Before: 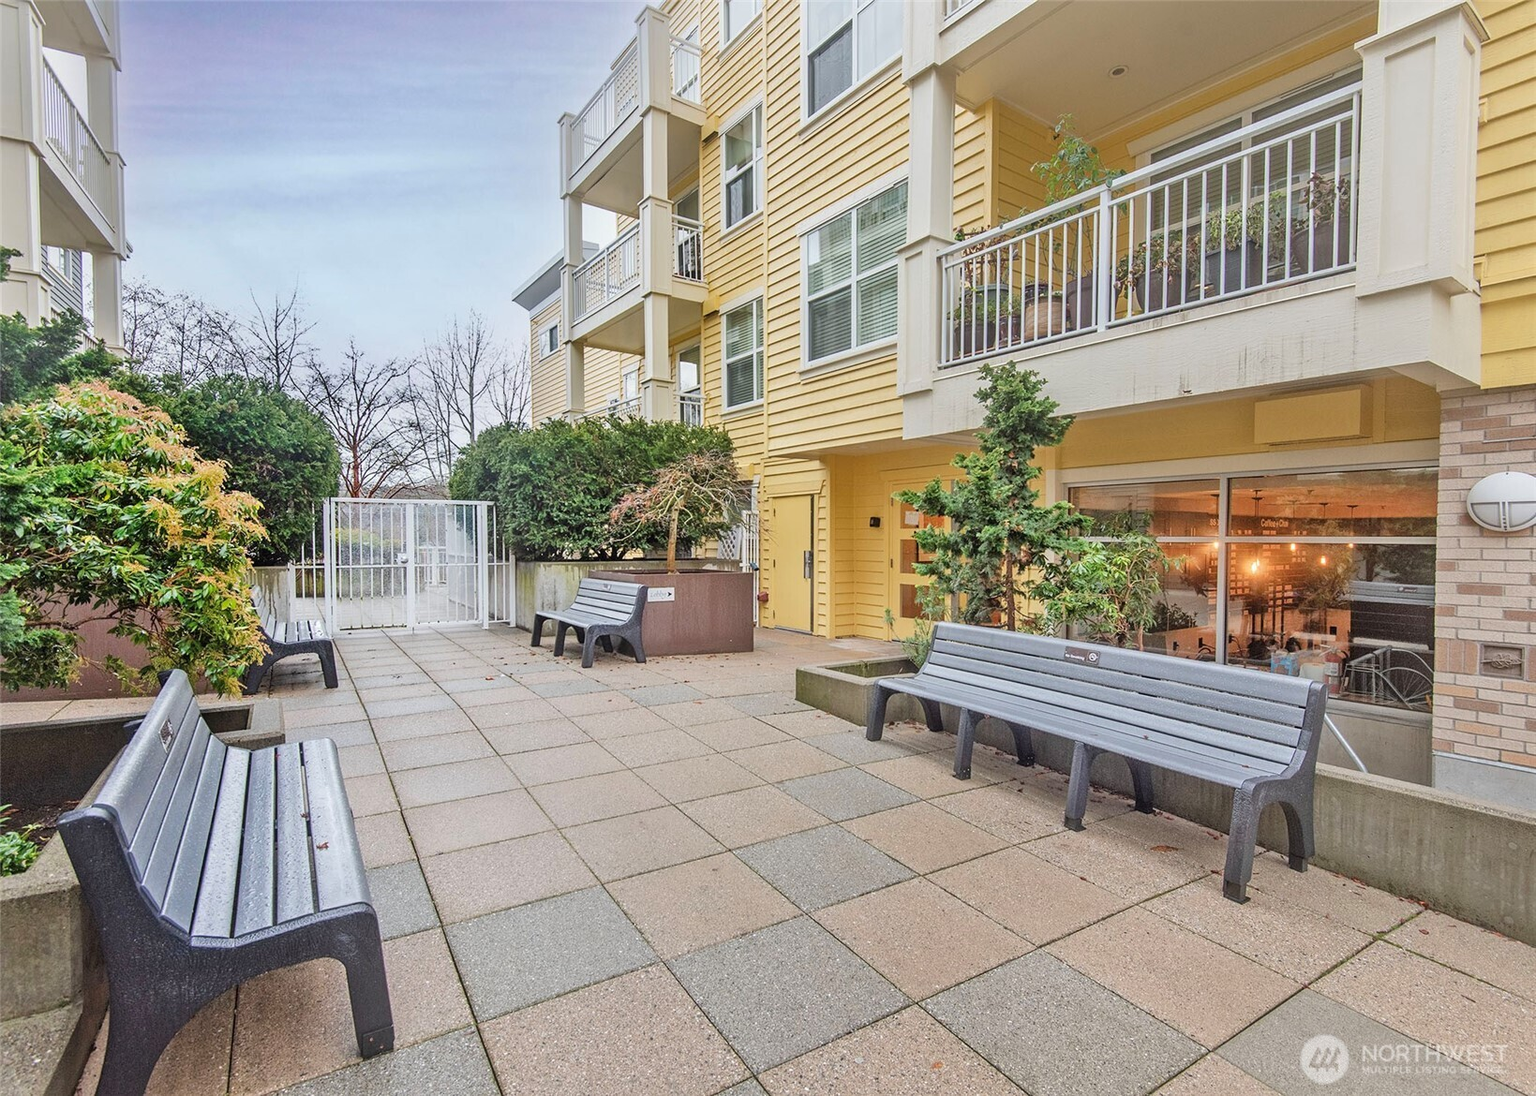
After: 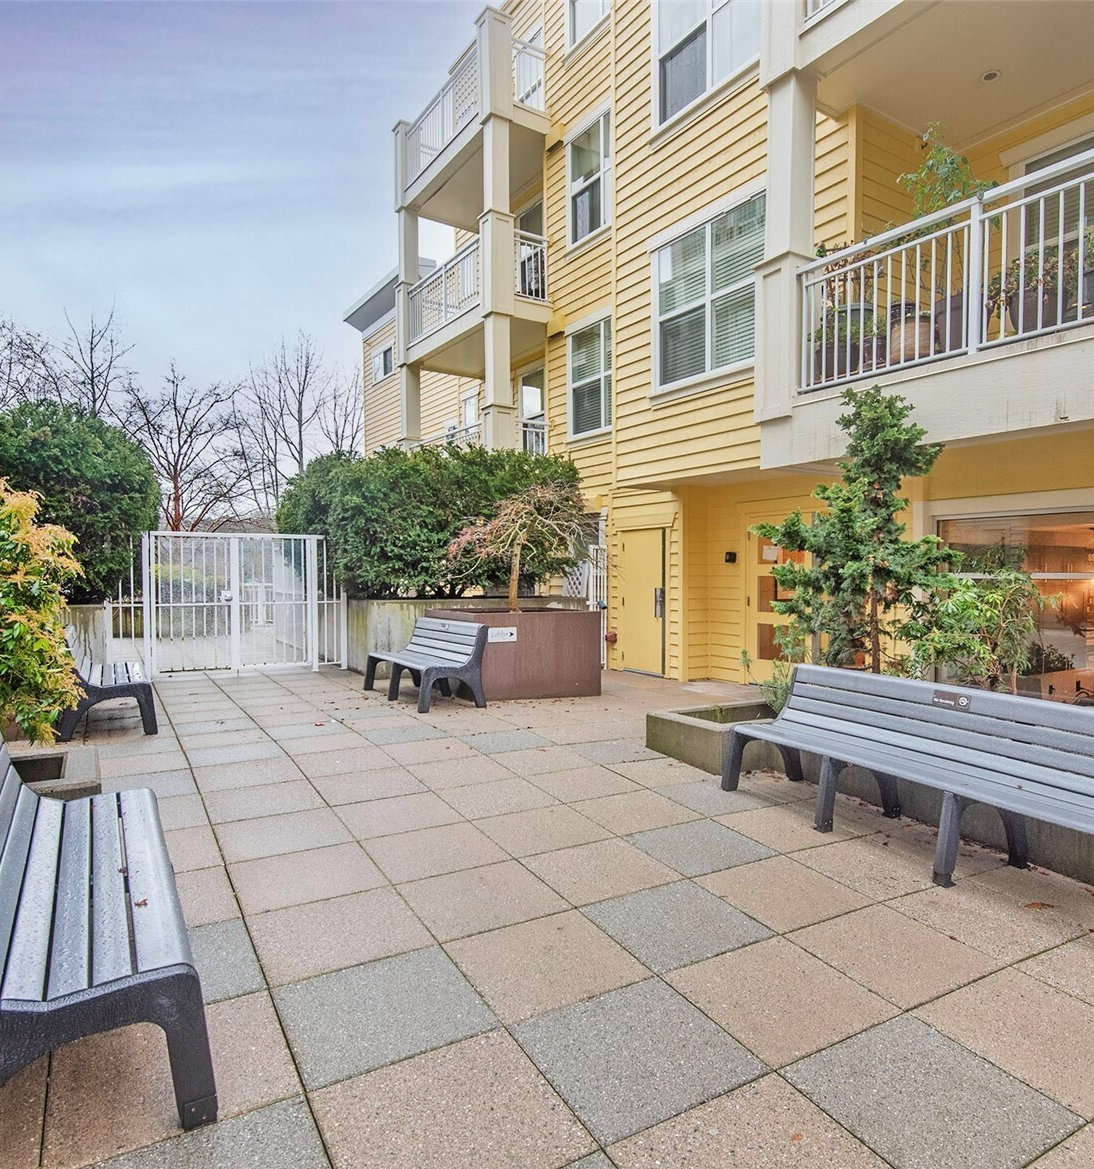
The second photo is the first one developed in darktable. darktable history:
crop and rotate: left 12.401%, right 20.794%
sharpen: radius 2.898, amount 0.875, threshold 47.22
tone equalizer: smoothing diameter 24.83%, edges refinement/feathering 9.67, preserve details guided filter
